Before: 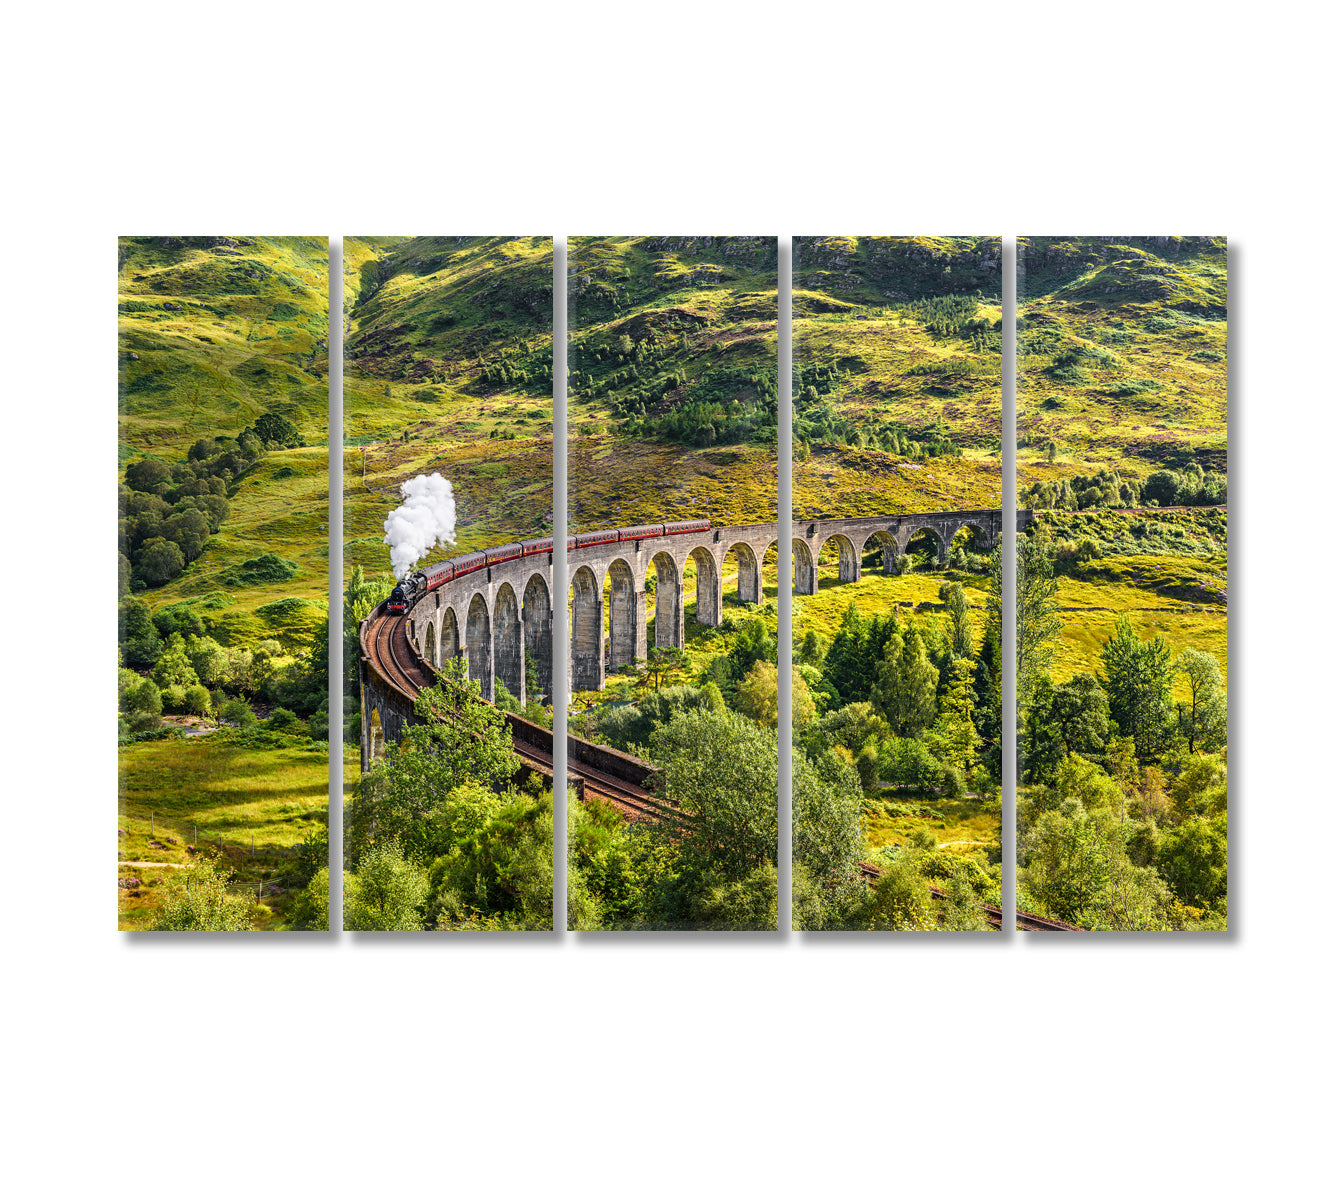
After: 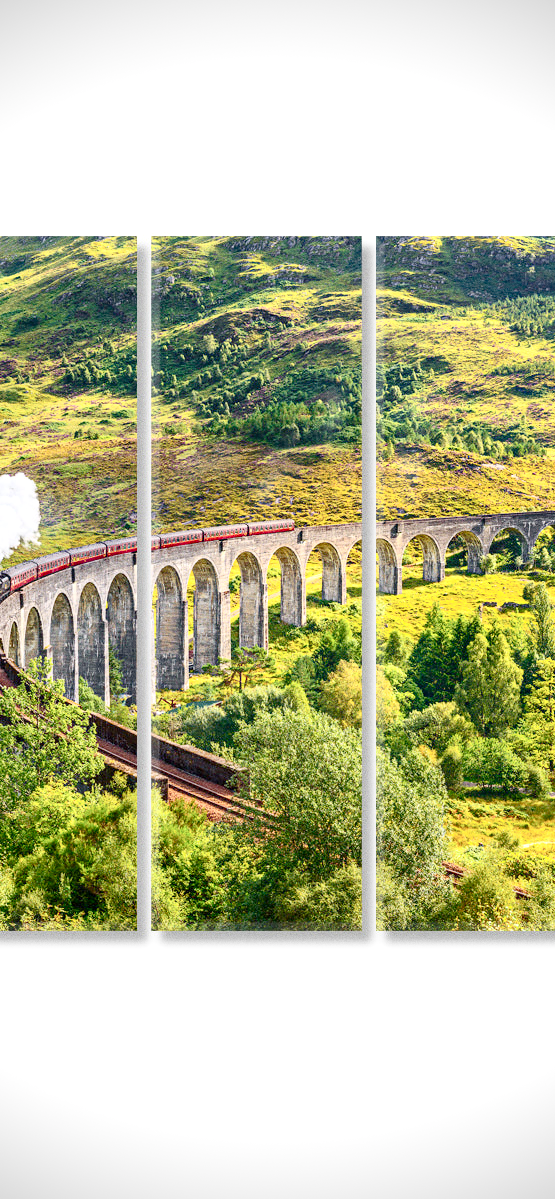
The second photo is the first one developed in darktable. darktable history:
tone equalizer: -8 EV 0.25 EV, -7 EV 0.417 EV, -6 EV 0.417 EV, -5 EV 0.25 EV, -3 EV -0.25 EV, -2 EV -0.417 EV, -1 EV -0.417 EV, +0 EV -0.25 EV, edges refinement/feathering 500, mask exposure compensation -1.57 EV, preserve details guided filter
contrast brightness saturation: contrast 0.39, brightness 0.1
exposure: black level correction 0.001, exposure 0.5 EV, compensate exposure bias true, compensate highlight preservation false
vignetting: dithering 8-bit output, unbound false
grain: coarseness 0.09 ISO
tone curve: curves: ch0 [(0, 0) (0.004, 0.008) (0.077, 0.156) (0.169, 0.29) (0.774, 0.774) (1, 1)], color space Lab, linked channels, preserve colors none
crop: left 31.229%, right 27.105%
